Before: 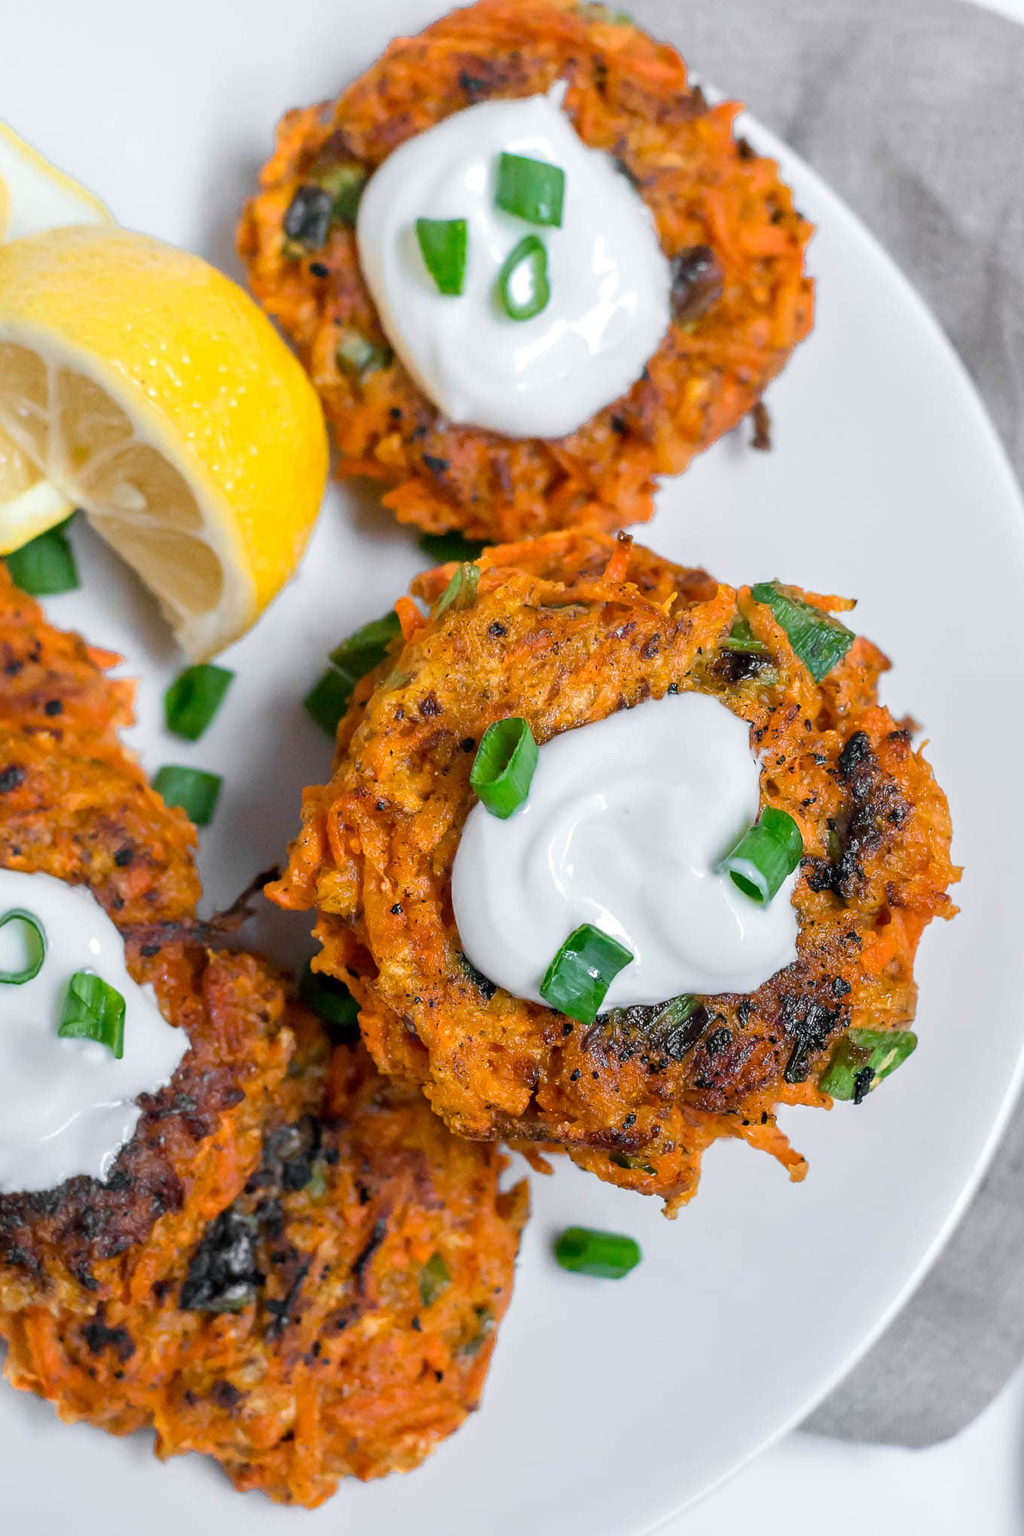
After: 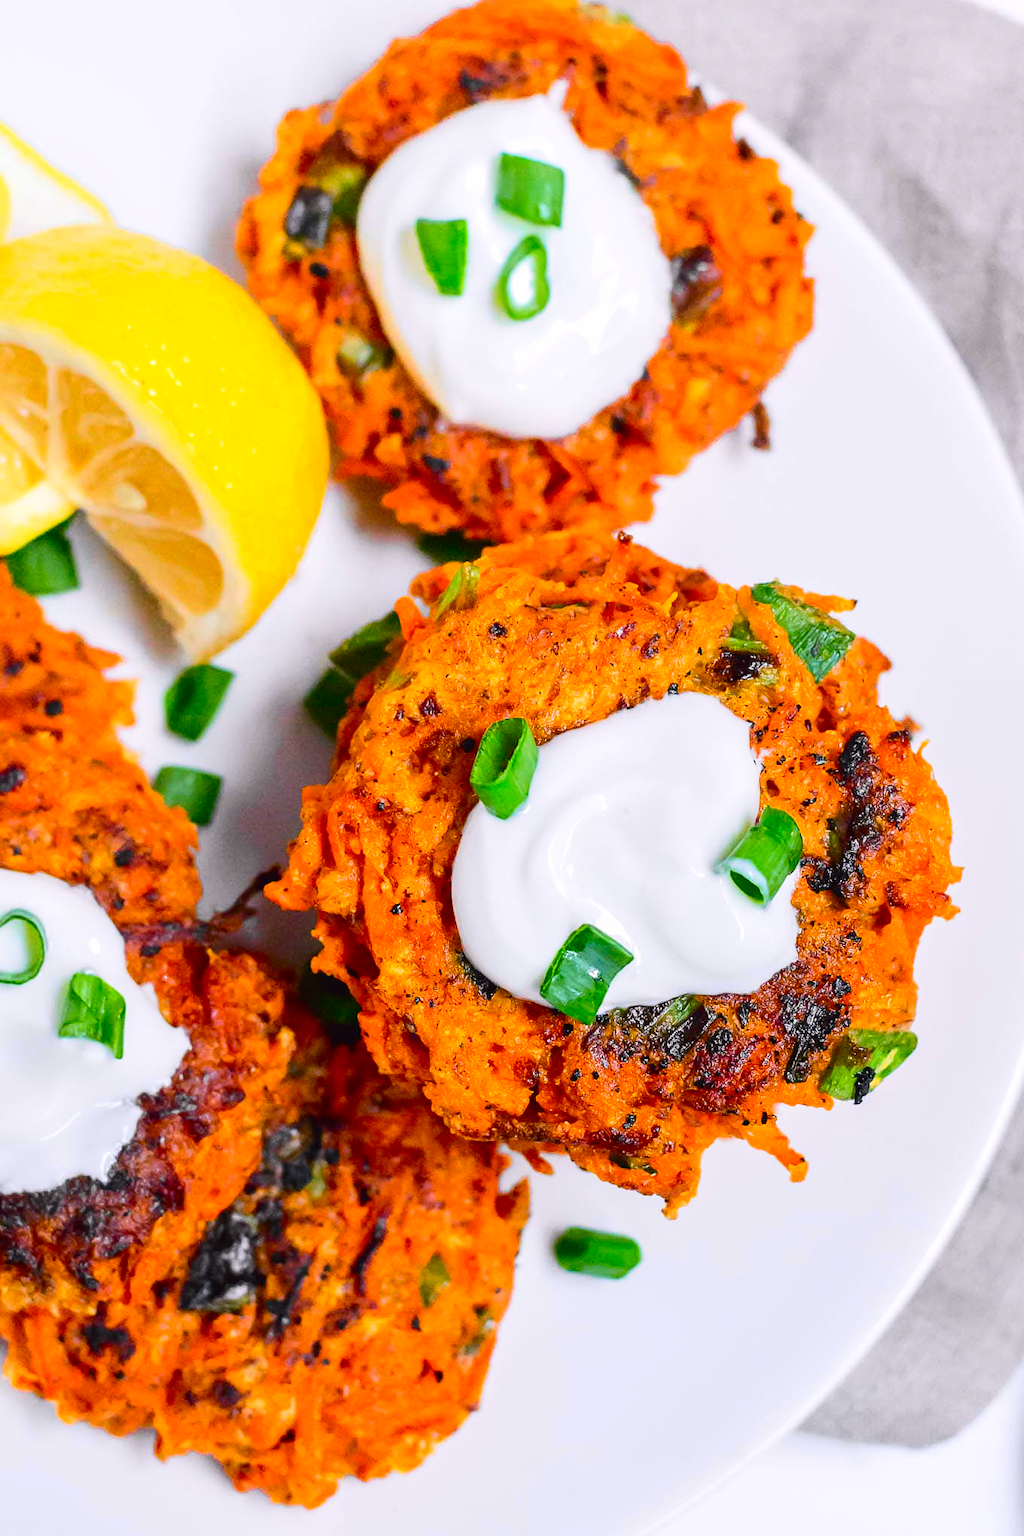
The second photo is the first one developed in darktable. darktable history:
contrast brightness saturation: saturation 0.18
tone curve: curves: ch0 [(0, 0.023) (0.103, 0.087) (0.295, 0.297) (0.445, 0.531) (0.553, 0.665) (0.735, 0.843) (0.994, 1)]; ch1 [(0, 0) (0.414, 0.395) (0.447, 0.447) (0.485, 0.5) (0.512, 0.524) (0.542, 0.581) (0.581, 0.632) (0.646, 0.715) (1, 1)]; ch2 [(0, 0) (0.369, 0.388) (0.449, 0.431) (0.478, 0.471) (0.516, 0.517) (0.579, 0.624) (0.674, 0.775) (1, 1)], color space Lab, independent channels, preserve colors none
